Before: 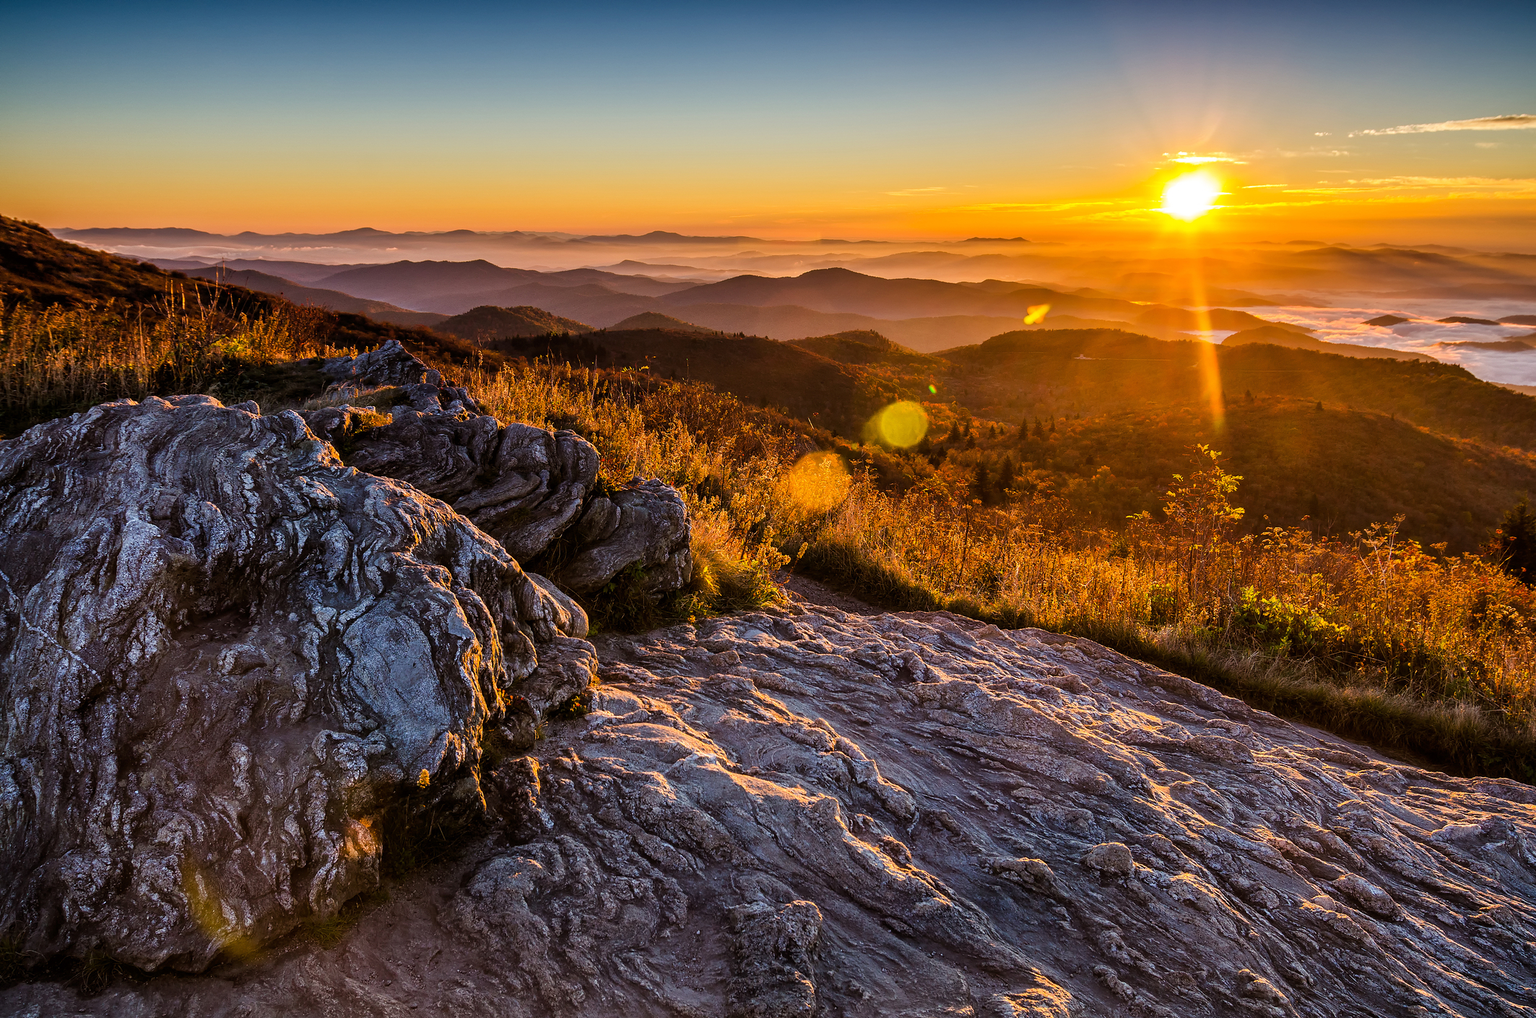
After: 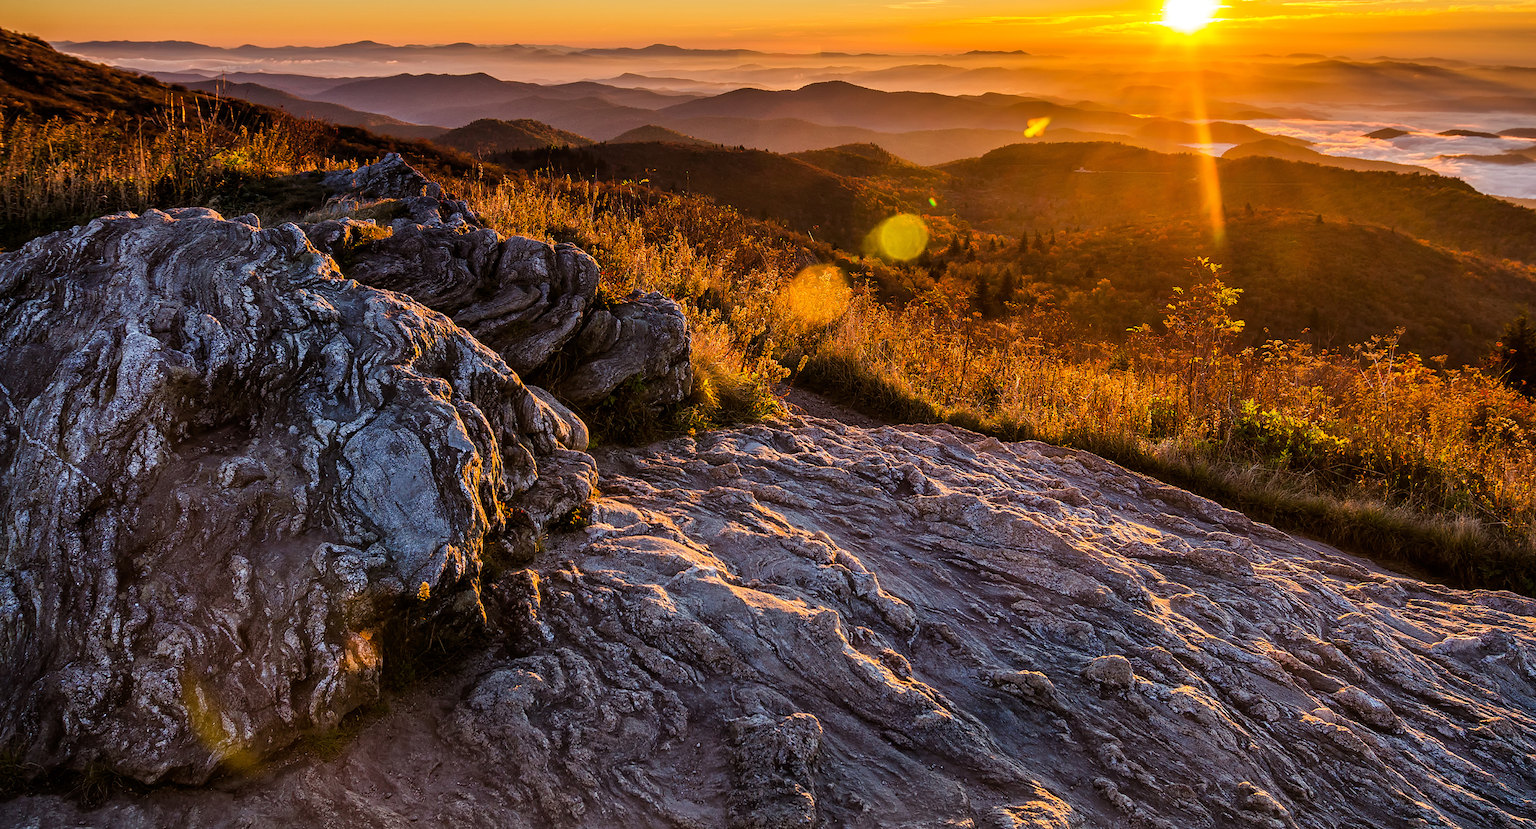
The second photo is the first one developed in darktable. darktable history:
crop and rotate: top 18.447%
